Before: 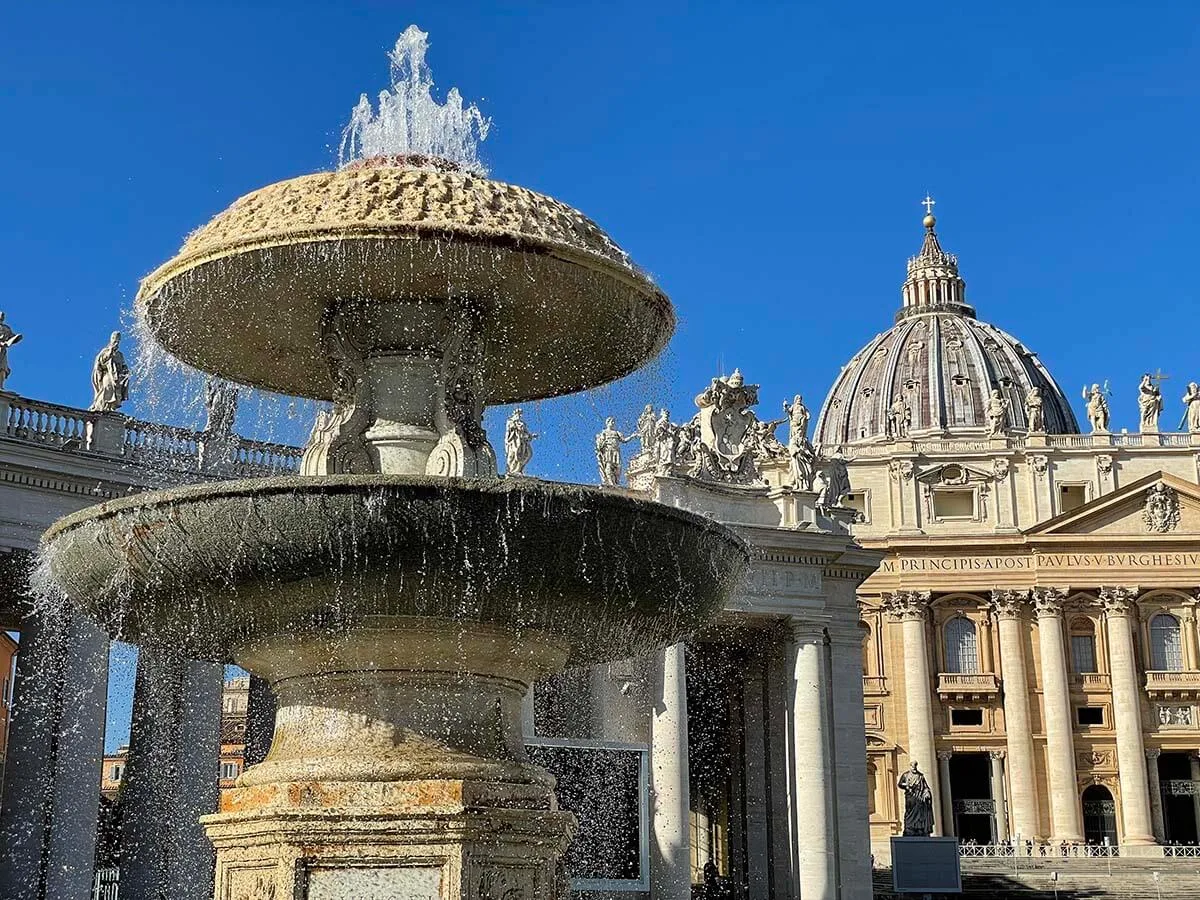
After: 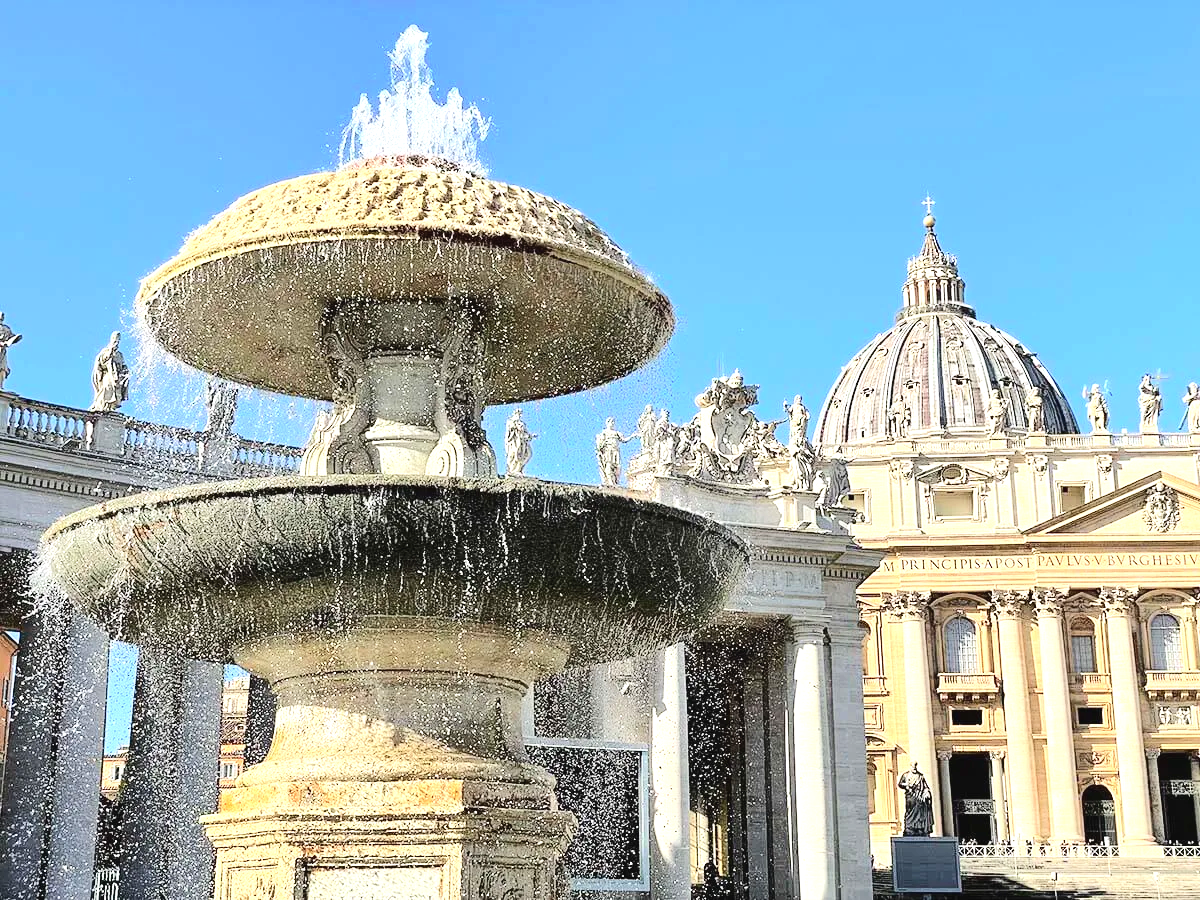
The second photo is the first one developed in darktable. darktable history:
shadows and highlights: shadows 13.52, white point adjustment 1.29, highlights -1.09, highlights color adjustment 73.14%, soften with gaussian
tone curve: curves: ch0 [(0, 0.026) (0.146, 0.158) (0.272, 0.34) (0.453, 0.627) (0.687, 0.829) (1, 1)], color space Lab, independent channels, preserve colors none
exposure: black level correction 0, exposure 0.95 EV, compensate highlight preservation false
